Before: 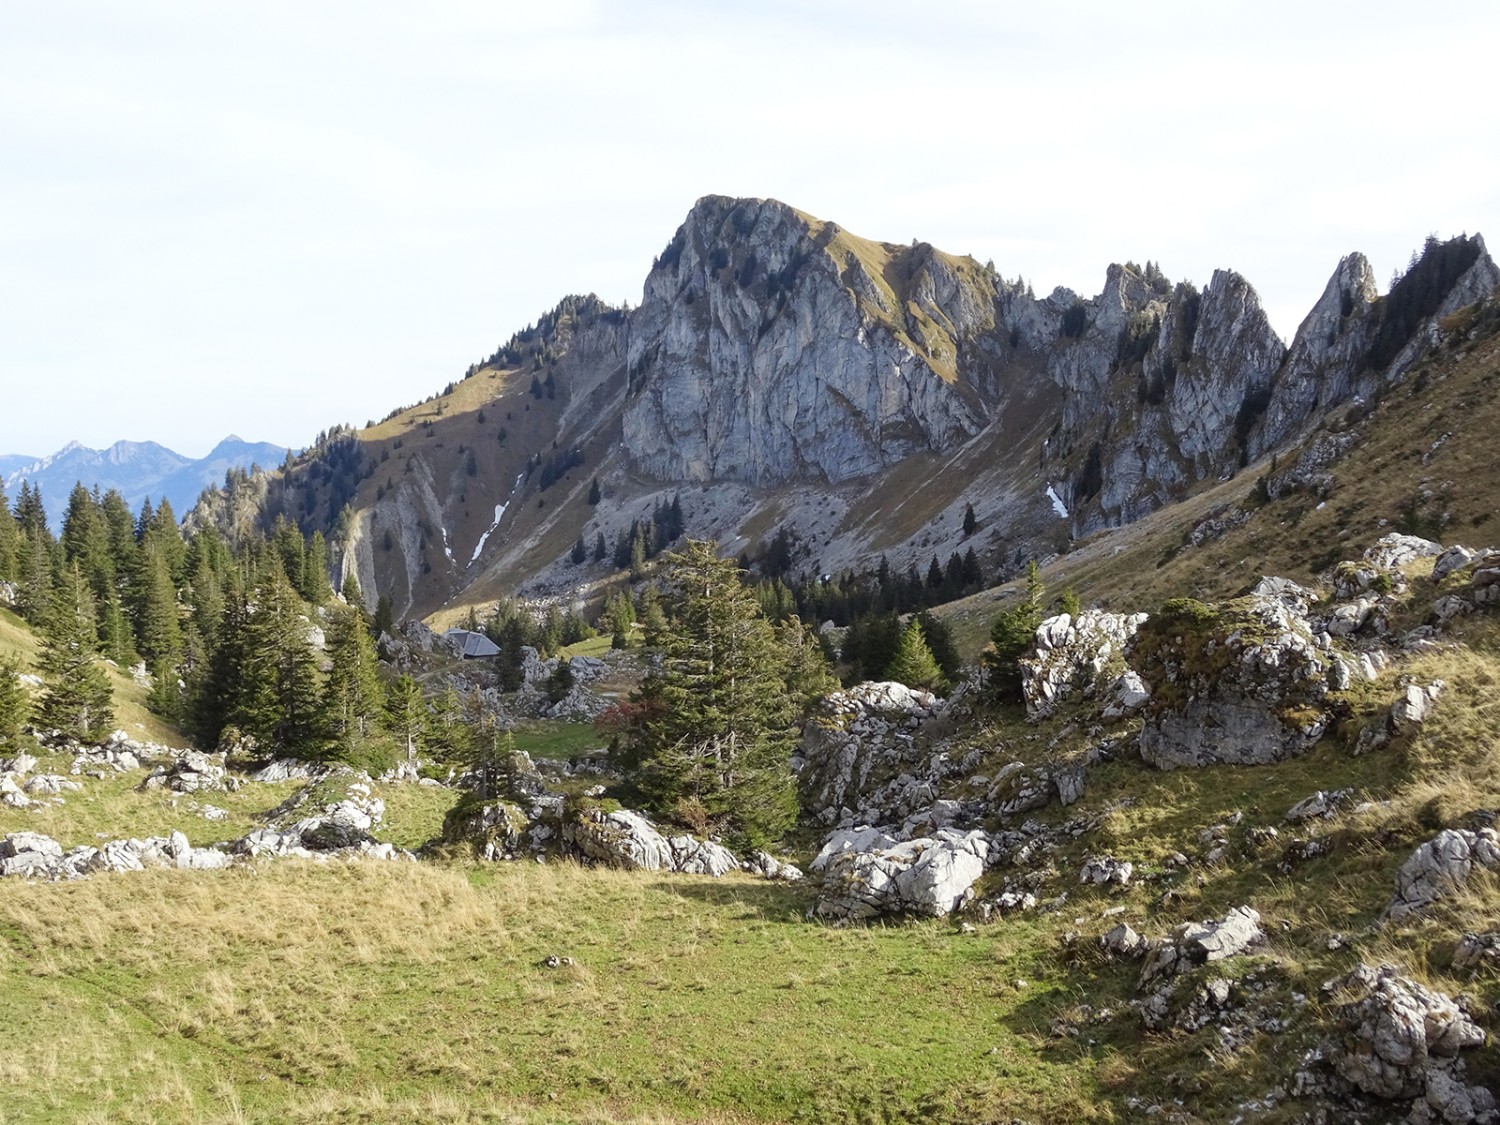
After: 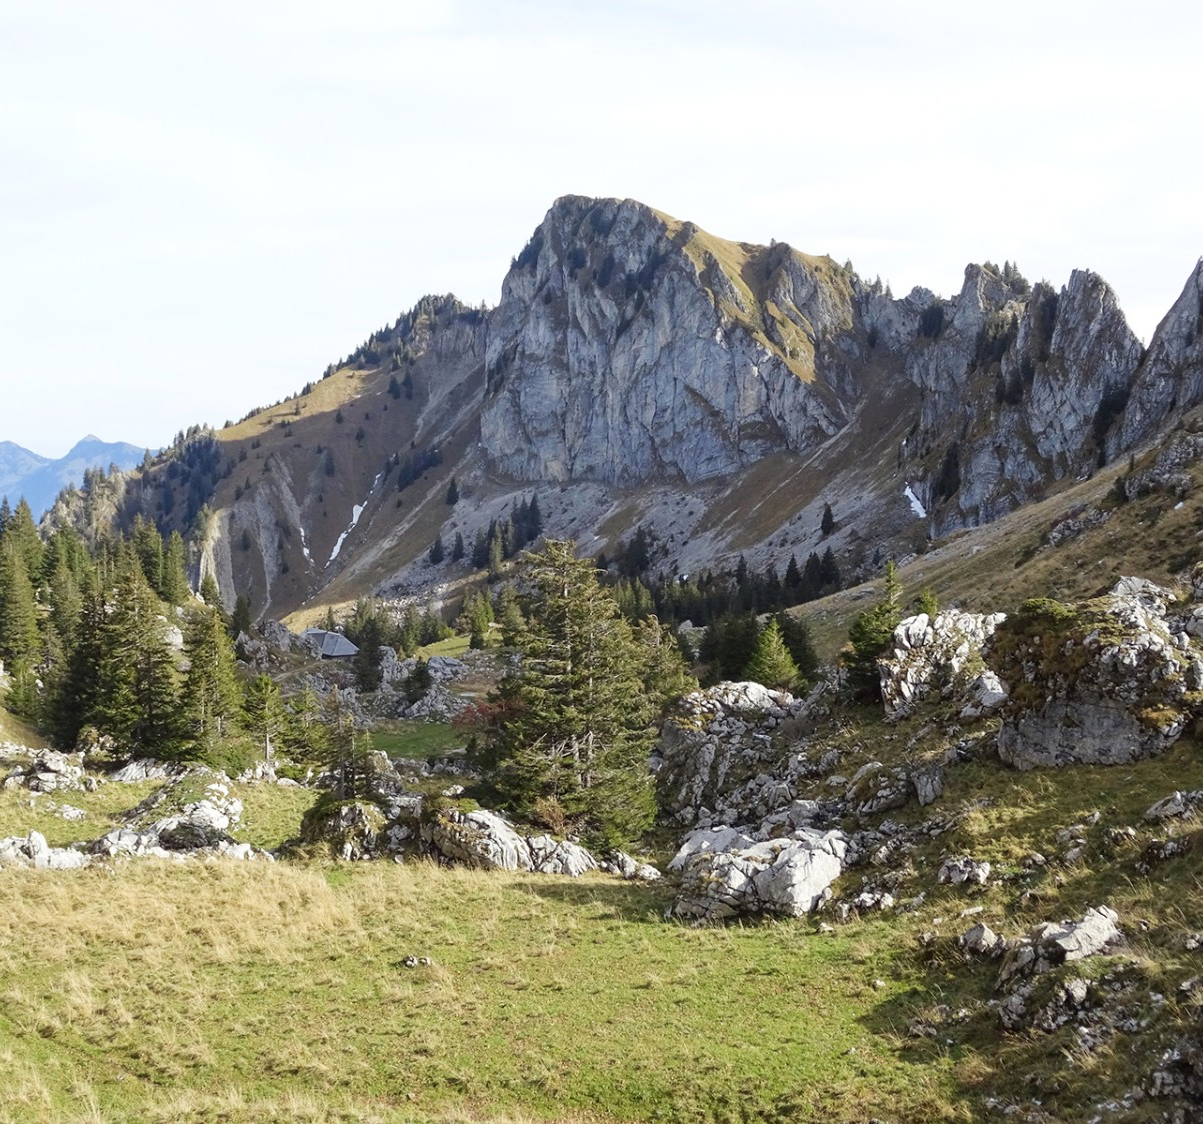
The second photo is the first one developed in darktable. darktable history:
base curve: curves: ch0 [(0, 0) (0.472, 0.508) (1, 1)], preserve colors none
crop and rotate: left 9.526%, right 10.216%
